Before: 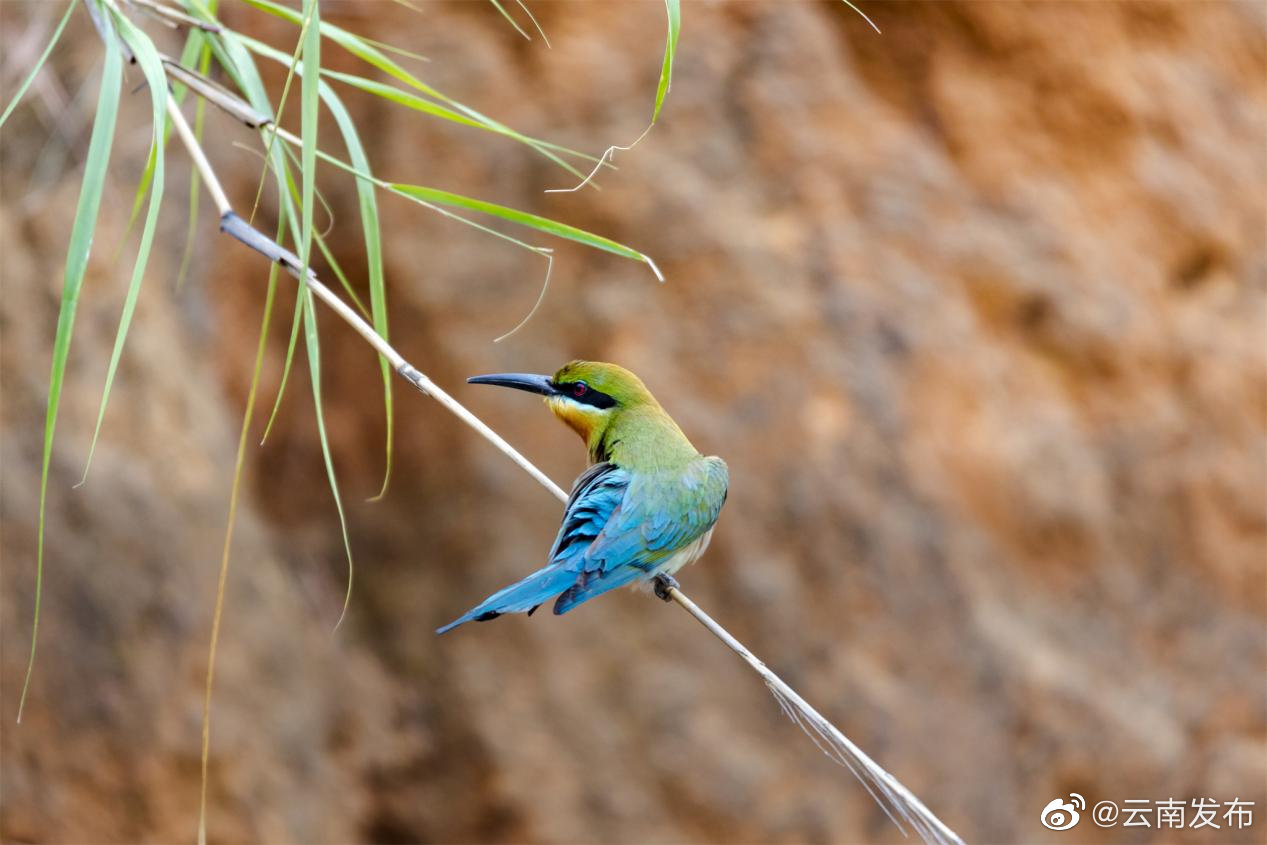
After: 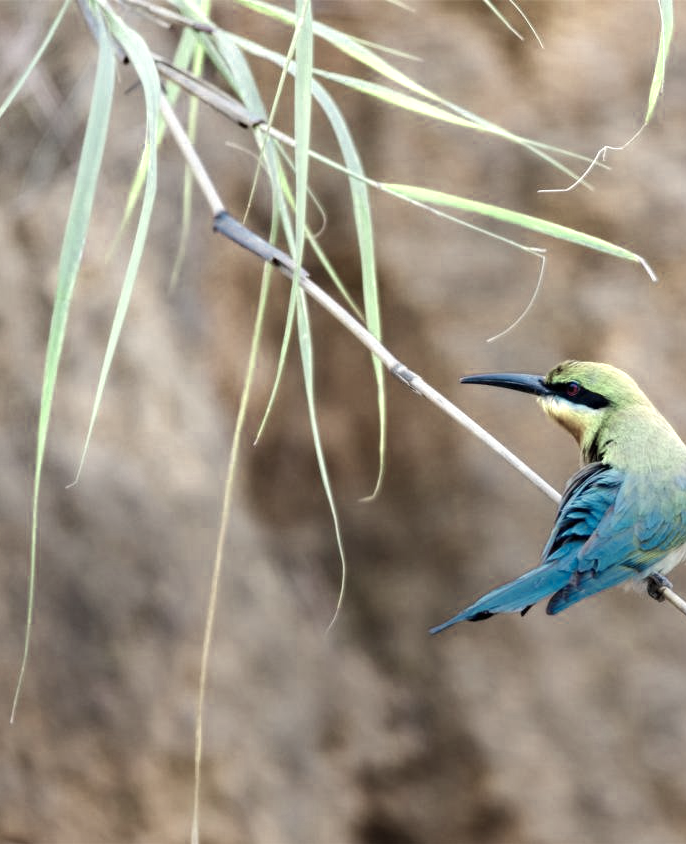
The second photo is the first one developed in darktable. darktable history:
crop: left 0.603%, right 45.217%, bottom 0.081%
color zones: curves: ch0 [(0.25, 0.667) (0.758, 0.368)]; ch1 [(0.215, 0.245) (0.761, 0.373)]; ch2 [(0.247, 0.554) (0.761, 0.436)]
